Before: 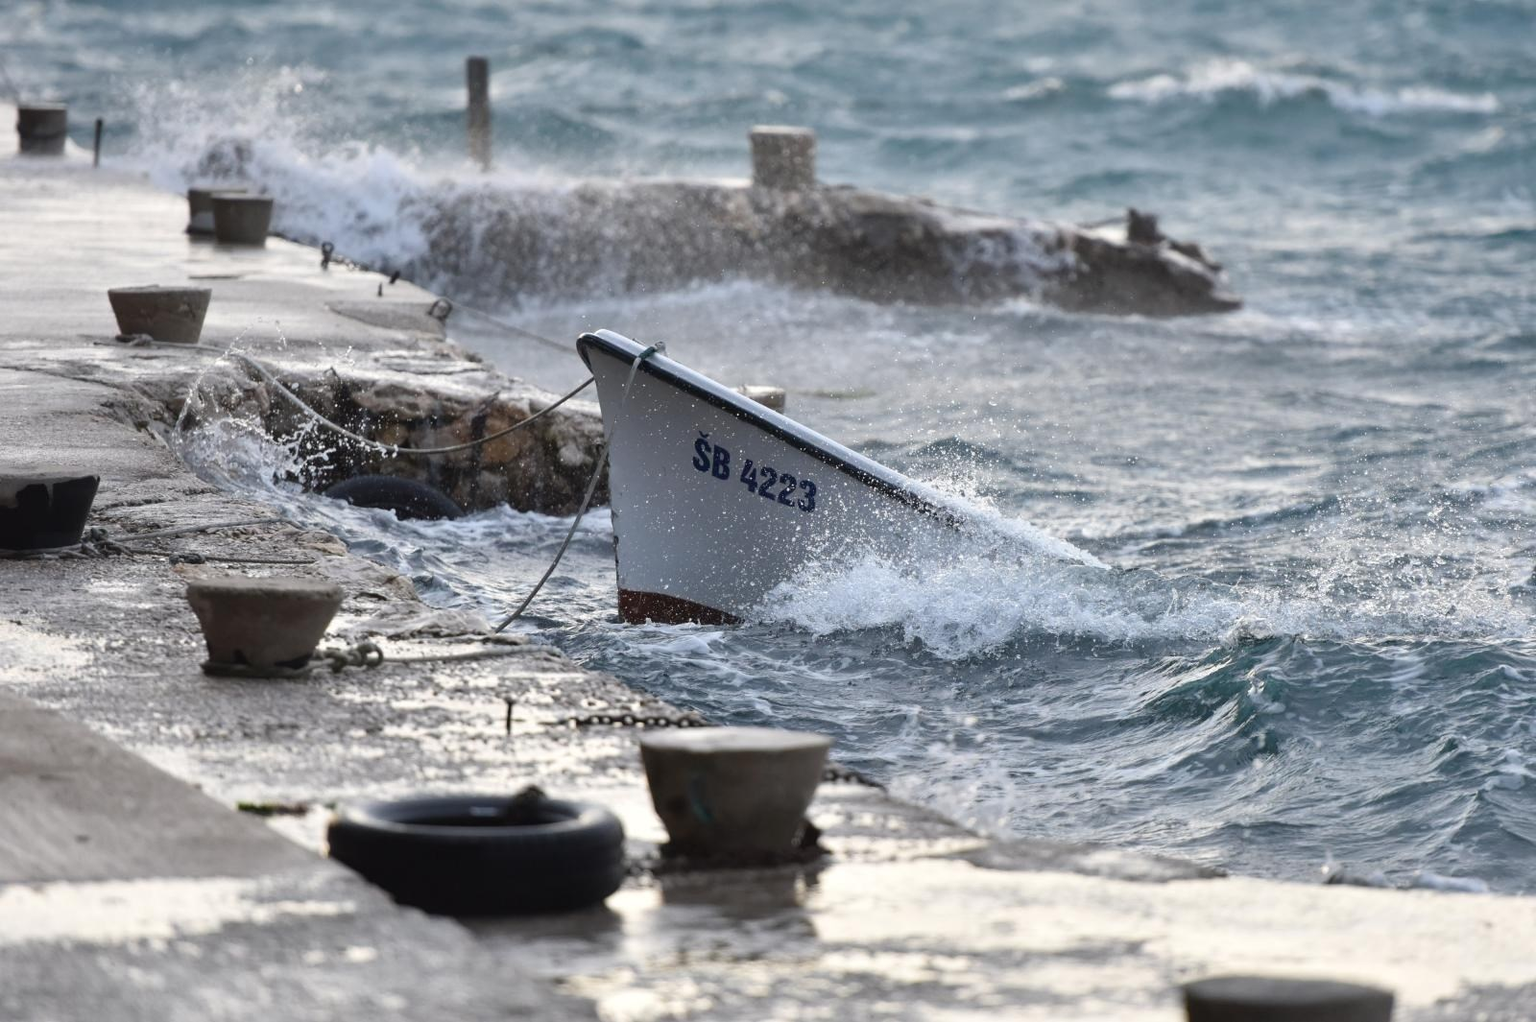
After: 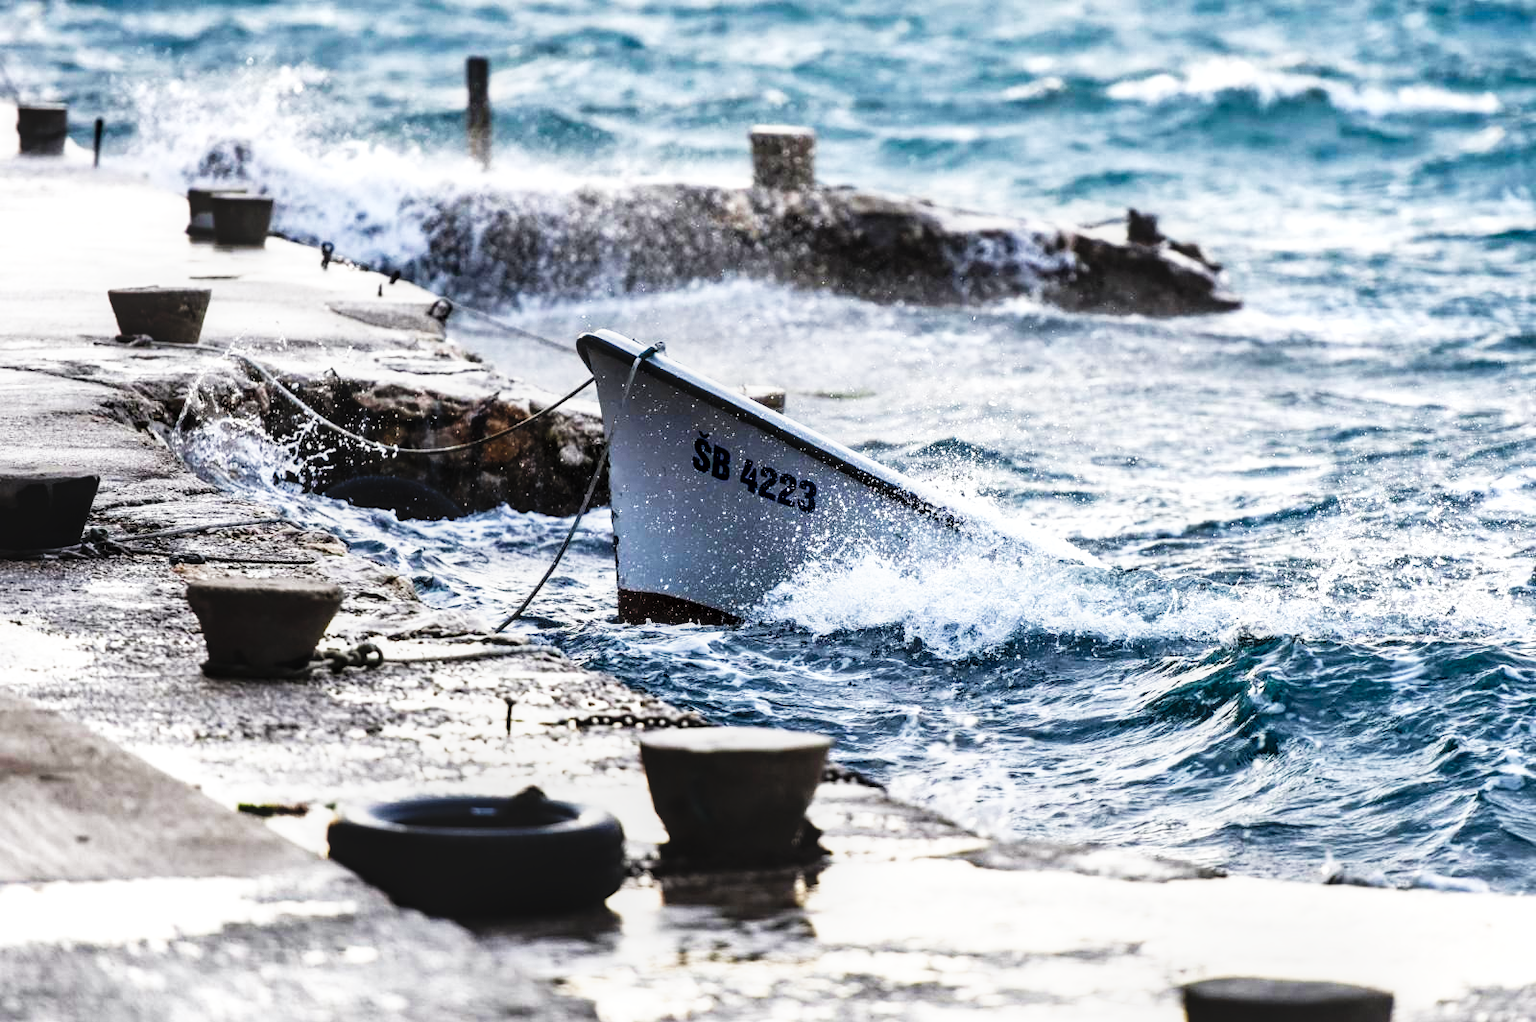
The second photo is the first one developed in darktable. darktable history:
local contrast: detail 130%
tone curve: curves: ch0 [(0, 0) (0.003, 0.003) (0.011, 0.006) (0.025, 0.01) (0.044, 0.015) (0.069, 0.02) (0.1, 0.027) (0.136, 0.036) (0.177, 0.05) (0.224, 0.07) (0.277, 0.12) (0.335, 0.208) (0.399, 0.334) (0.468, 0.473) (0.543, 0.636) (0.623, 0.795) (0.709, 0.907) (0.801, 0.97) (0.898, 0.989) (1, 1)], preserve colors none
